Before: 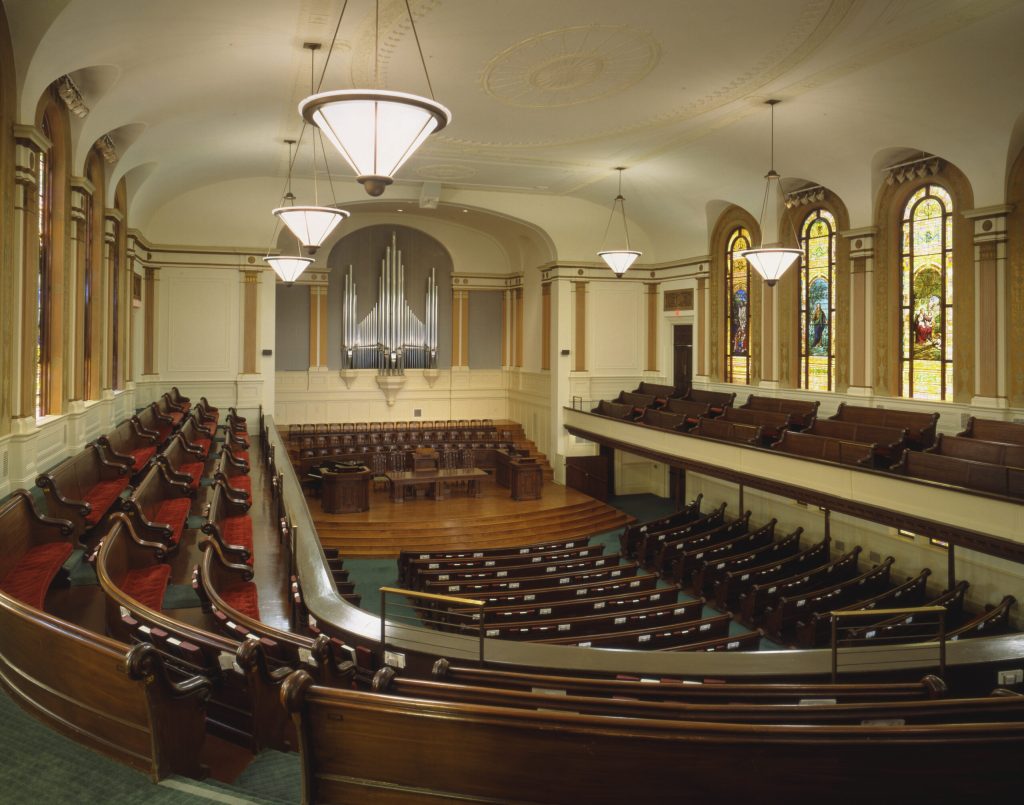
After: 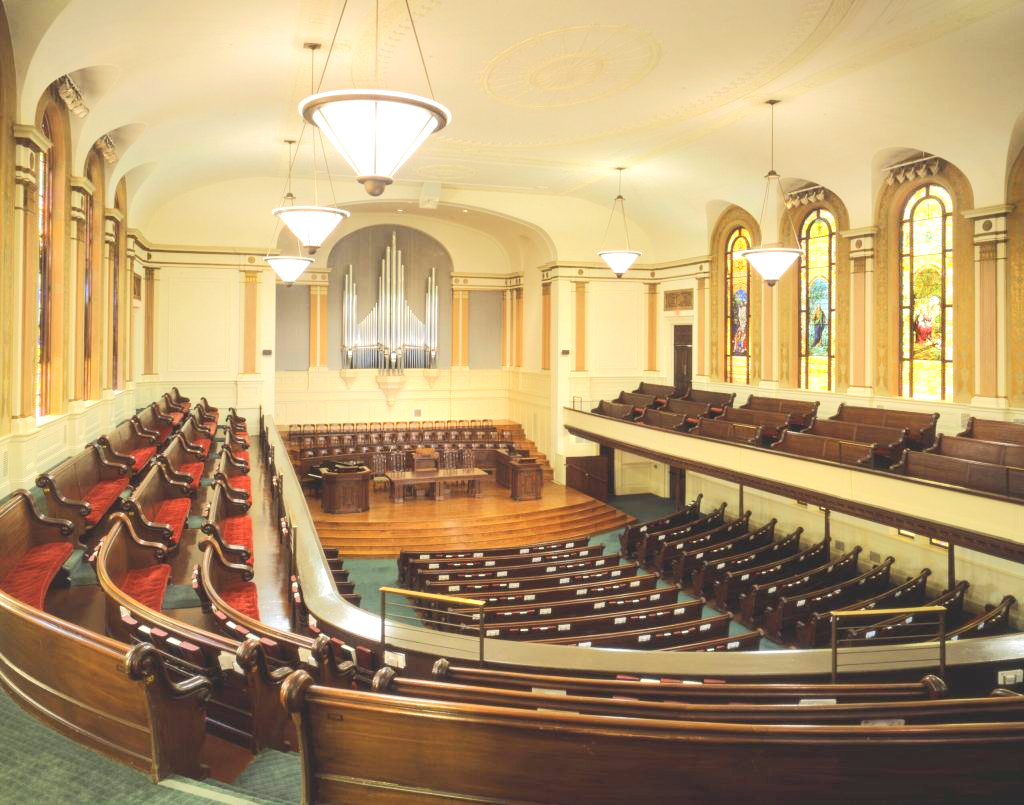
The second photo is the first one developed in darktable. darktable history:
tone equalizer: -8 EV 1.98 EV, -7 EV 2 EV, -6 EV 1.99 EV, -5 EV 1.99 EV, -4 EV 1.97 EV, -3 EV 1.49 EV, -2 EV 0.98 EV, -1 EV 0.509 EV, edges refinement/feathering 500, mask exposure compensation -1.57 EV, preserve details no
